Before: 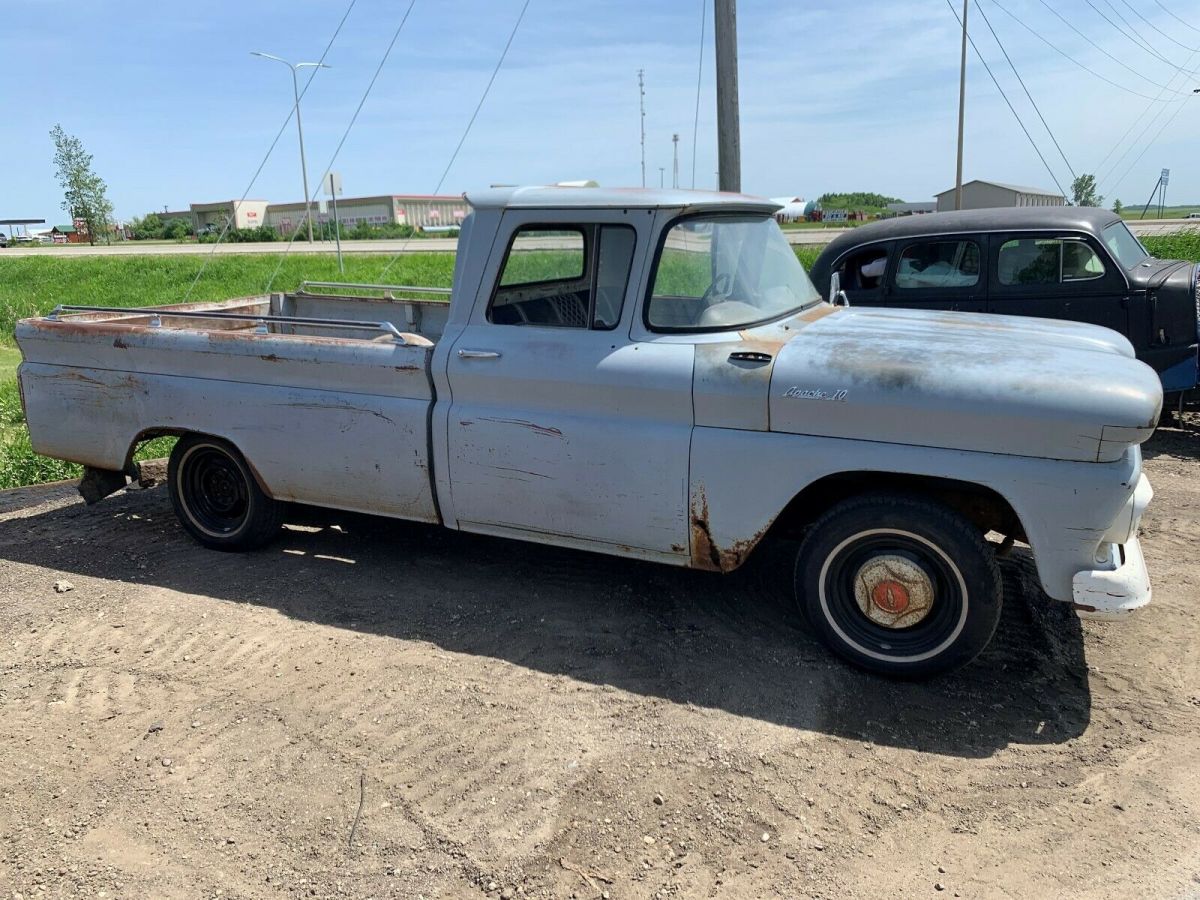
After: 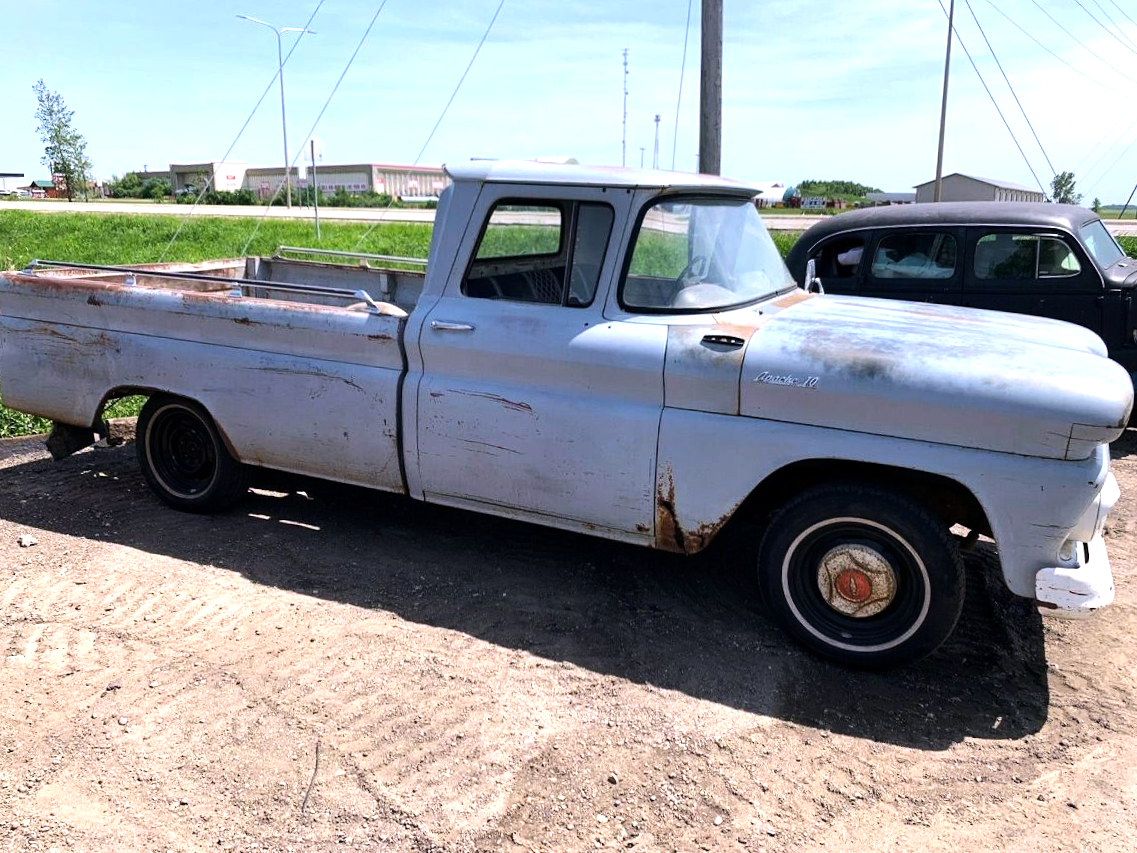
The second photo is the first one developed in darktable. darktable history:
crop and rotate: angle -2.38°
tone equalizer: -8 EV -0.75 EV, -7 EV -0.7 EV, -6 EV -0.6 EV, -5 EV -0.4 EV, -3 EV 0.4 EV, -2 EV 0.6 EV, -1 EV 0.7 EV, +0 EV 0.75 EV, edges refinement/feathering 500, mask exposure compensation -1.57 EV, preserve details no
white balance: red 1.05, blue 1.072
contrast brightness saturation: saturation 0.1
